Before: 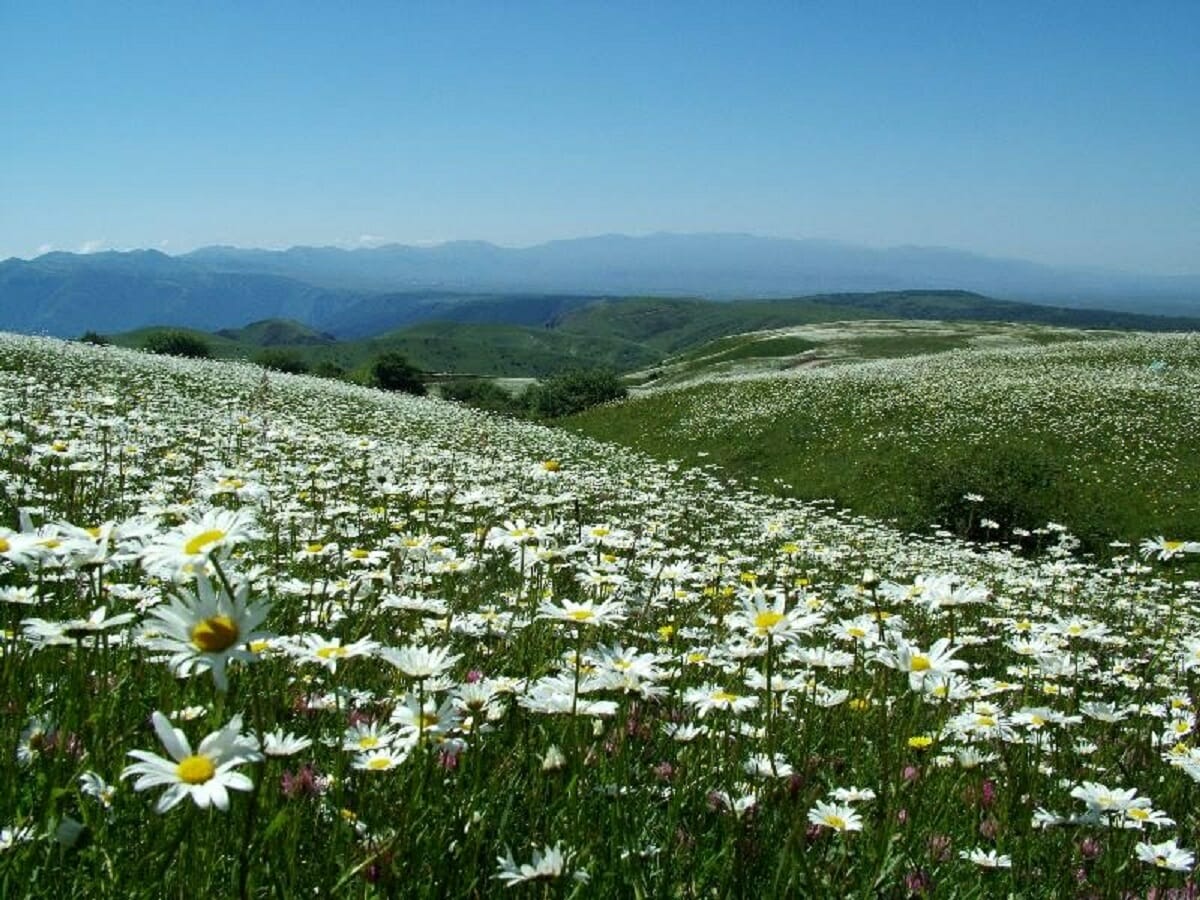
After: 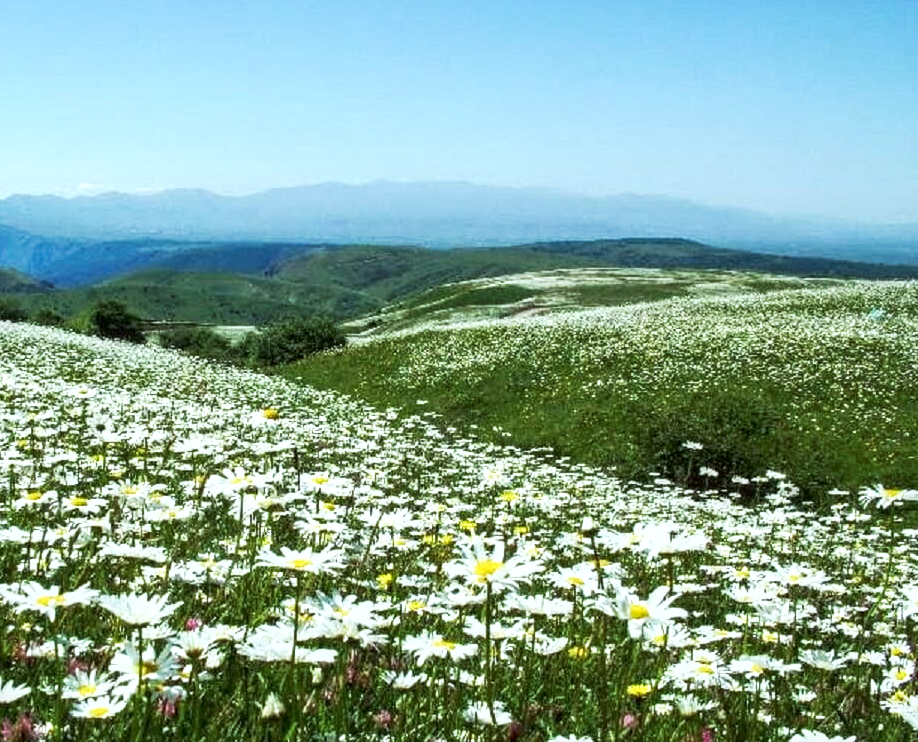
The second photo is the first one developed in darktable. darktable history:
color correction: highlights a* -2.9, highlights b* -2.02, shadows a* 2.09, shadows b* 2.79
tone curve: curves: ch0 [(0, 0) (0.003, 0.01) (0.011, 0.017) (0.025, 0.035) (0.044, 0.068) (0.069, 0.109) (0.1, 0.144) (0.136, 0.185) (0.177, 0.231) (0.224, 0.279) (0.277, 0.346) (0.335, 0.42) (0.399, 0.5) (0.468, 0.603) (0.543, 0.712) (0.623, 0.808) (0.709, 0.883) (0.801, 0.957) (0.898, 0.993) (1, 1)], preserve colors none
crop: left 23.461%, top 5.879%, bottom 11.6%
local contrast: detail 130%
